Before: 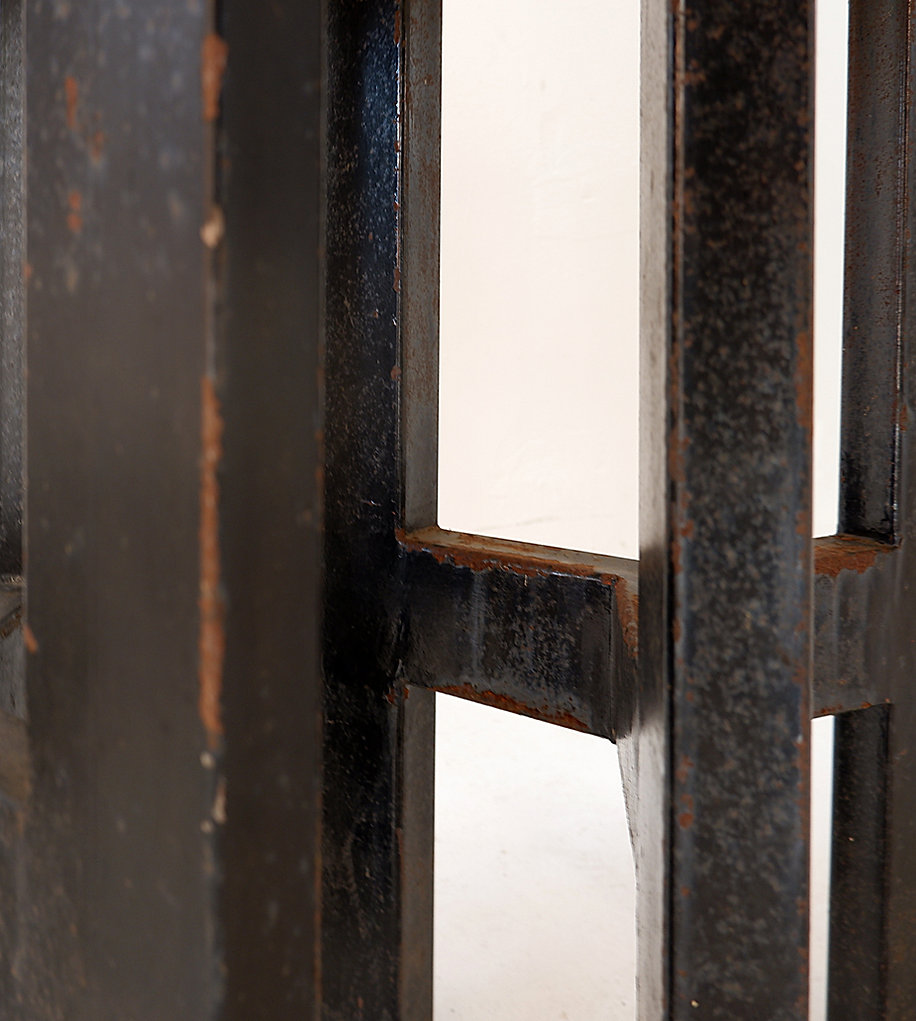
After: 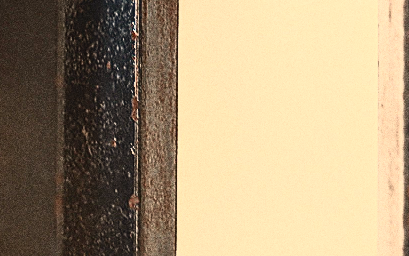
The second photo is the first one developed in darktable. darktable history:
white balance: red 1.138, green 0.996, blue 0.812
sharpen: on, module defaults
crop: left 28.64%, top 16.832%, right 26.637%, bottom 58.055%
contrast brightness saturation: contrast 0.28
local contrast: on, module defaults
grain: coarseness 10.62 ISO, strength 55.56%
tone curve: curves: ch0 [(0, 0.052) (0.207, 0.35) (0.392, 0.592) (0.54, 0.803) (0.725, 0.922) (0.99, 0.974)], color space Lab, independent channels, preserve colors none
